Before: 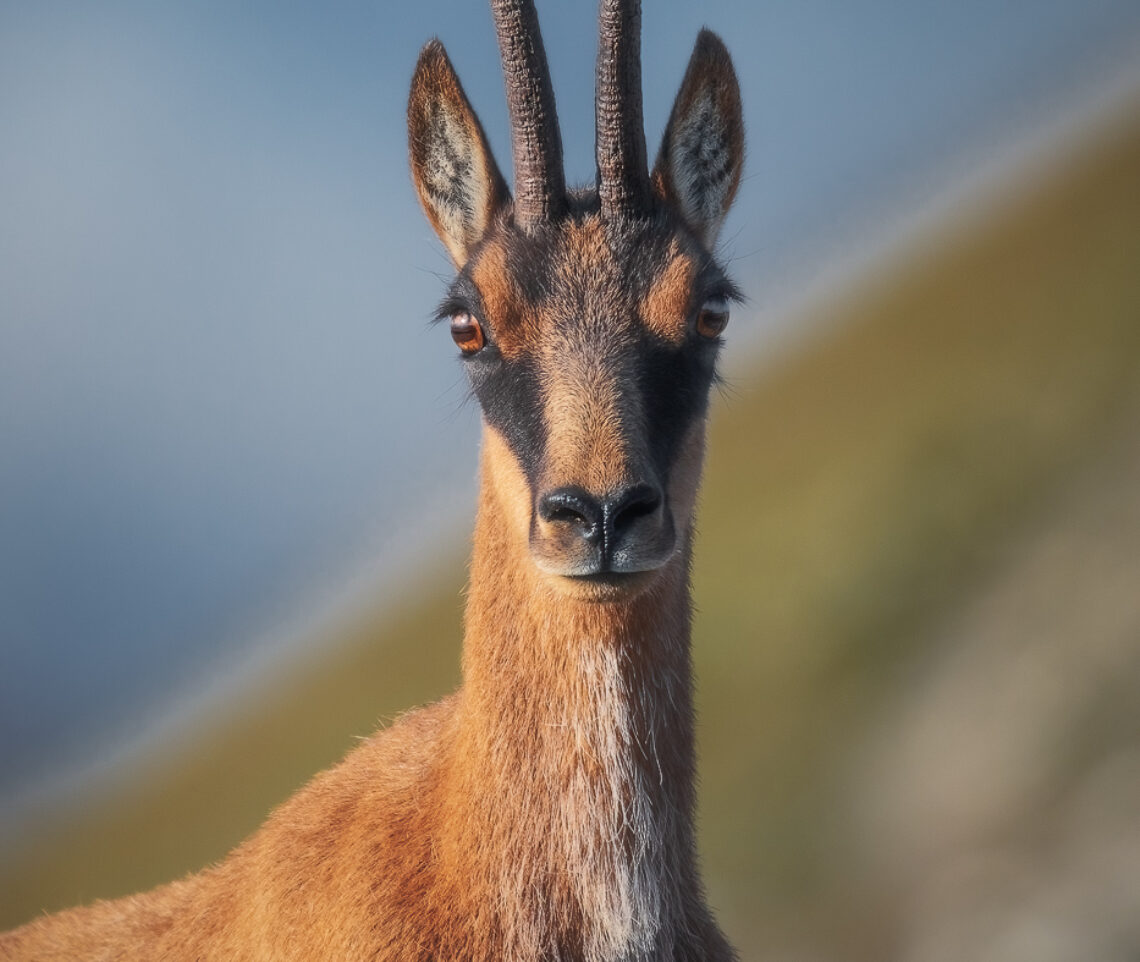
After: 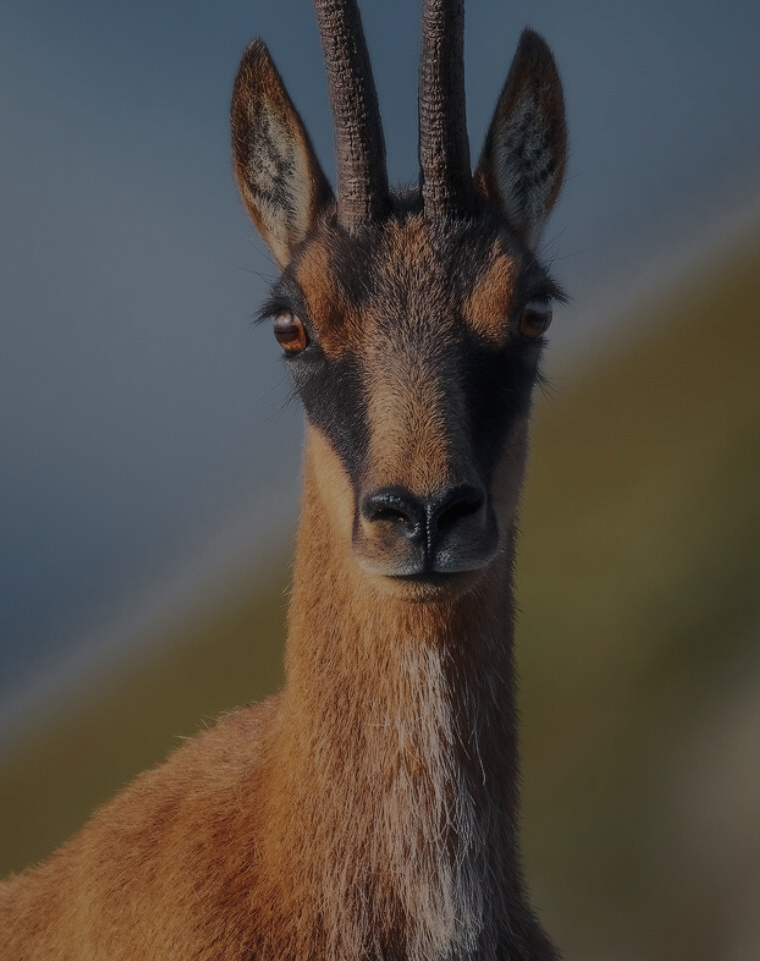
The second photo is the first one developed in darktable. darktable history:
crop and rotate: left 15.546%, right 17.787%
exposure: exposure -1.468 EV, compensate highlight preservation false
